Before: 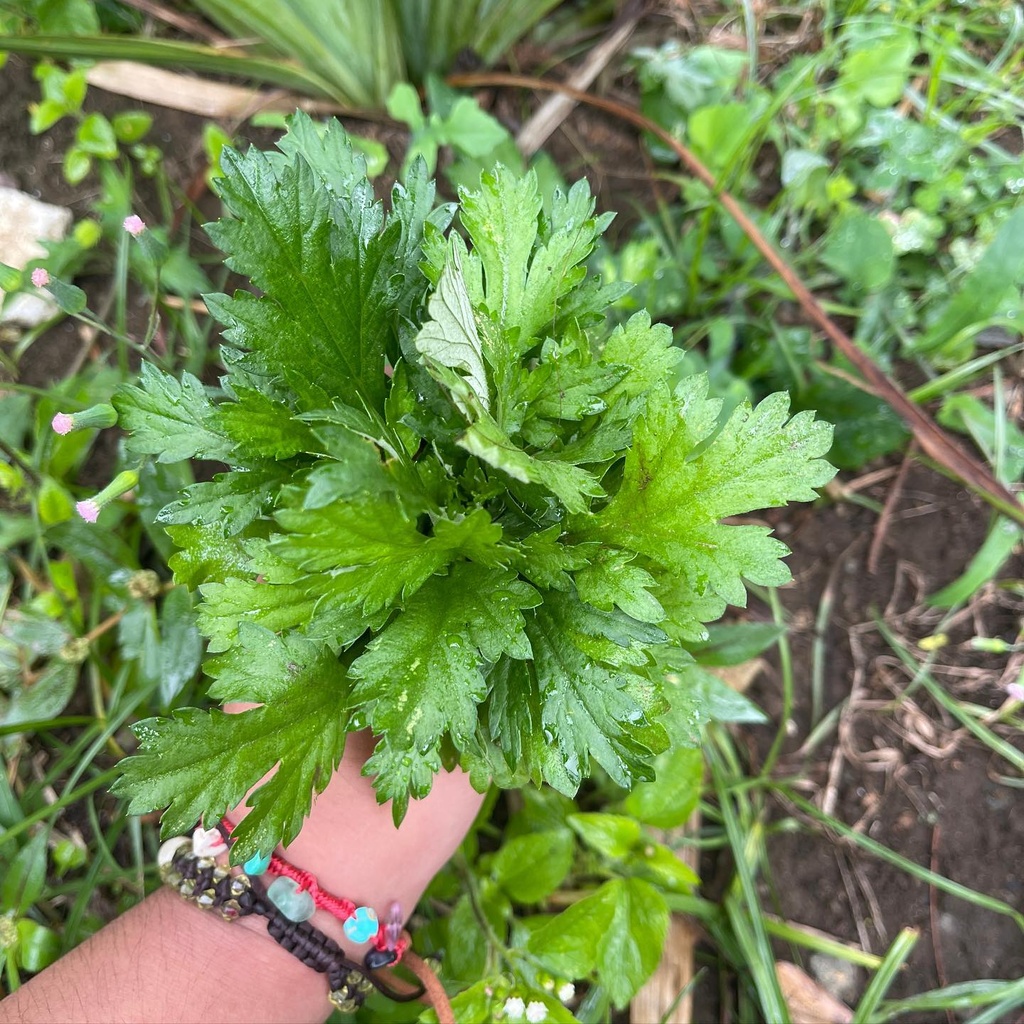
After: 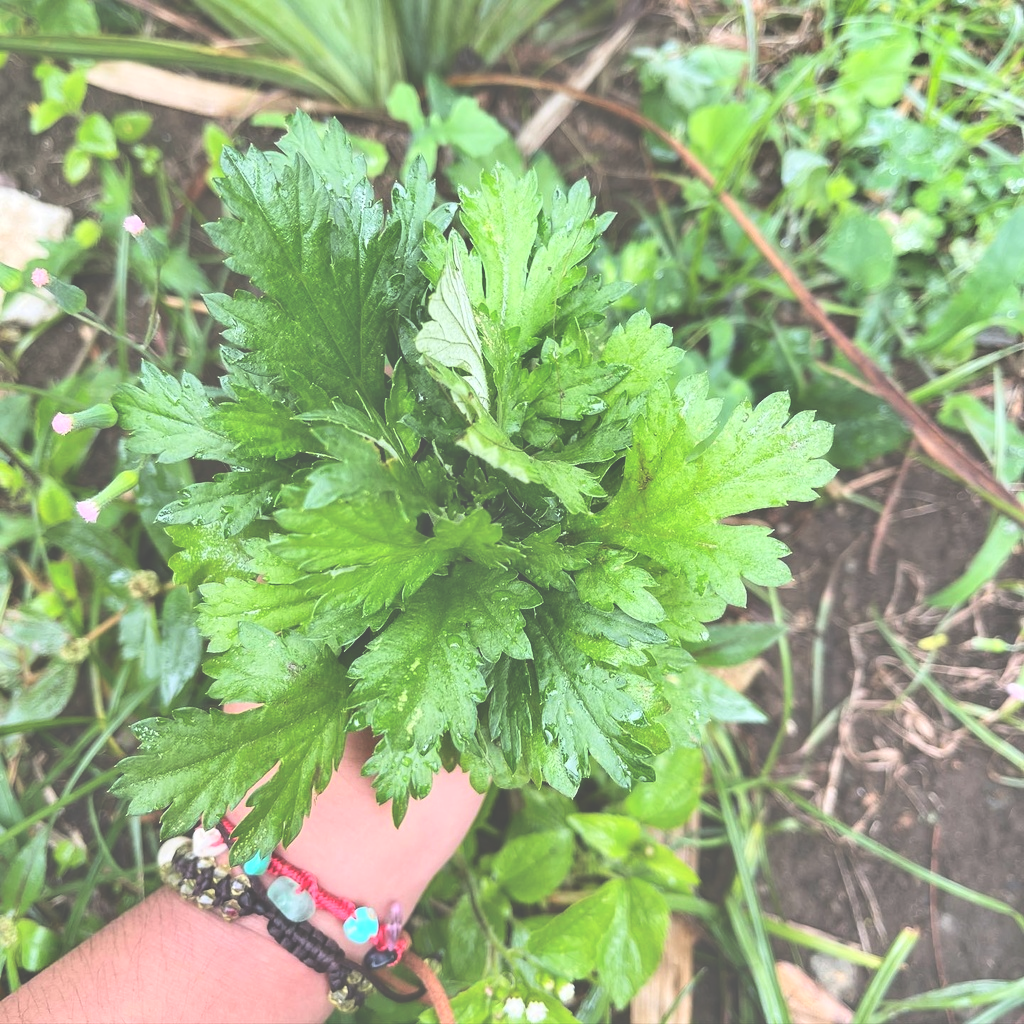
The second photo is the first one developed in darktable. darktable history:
tone curve: curves: ch0 [(0, 0) (0.004, 0.001) (0.133, 0.132) (0.325, 0.395) (0.455, 0.565) (0.832, 0.925) (1, 1)], color space Lab, linked channels, preserve colors none
exposure: black level correction -0.087, compensate highlight preservation false
shadows and highlights: soften with gaussian
